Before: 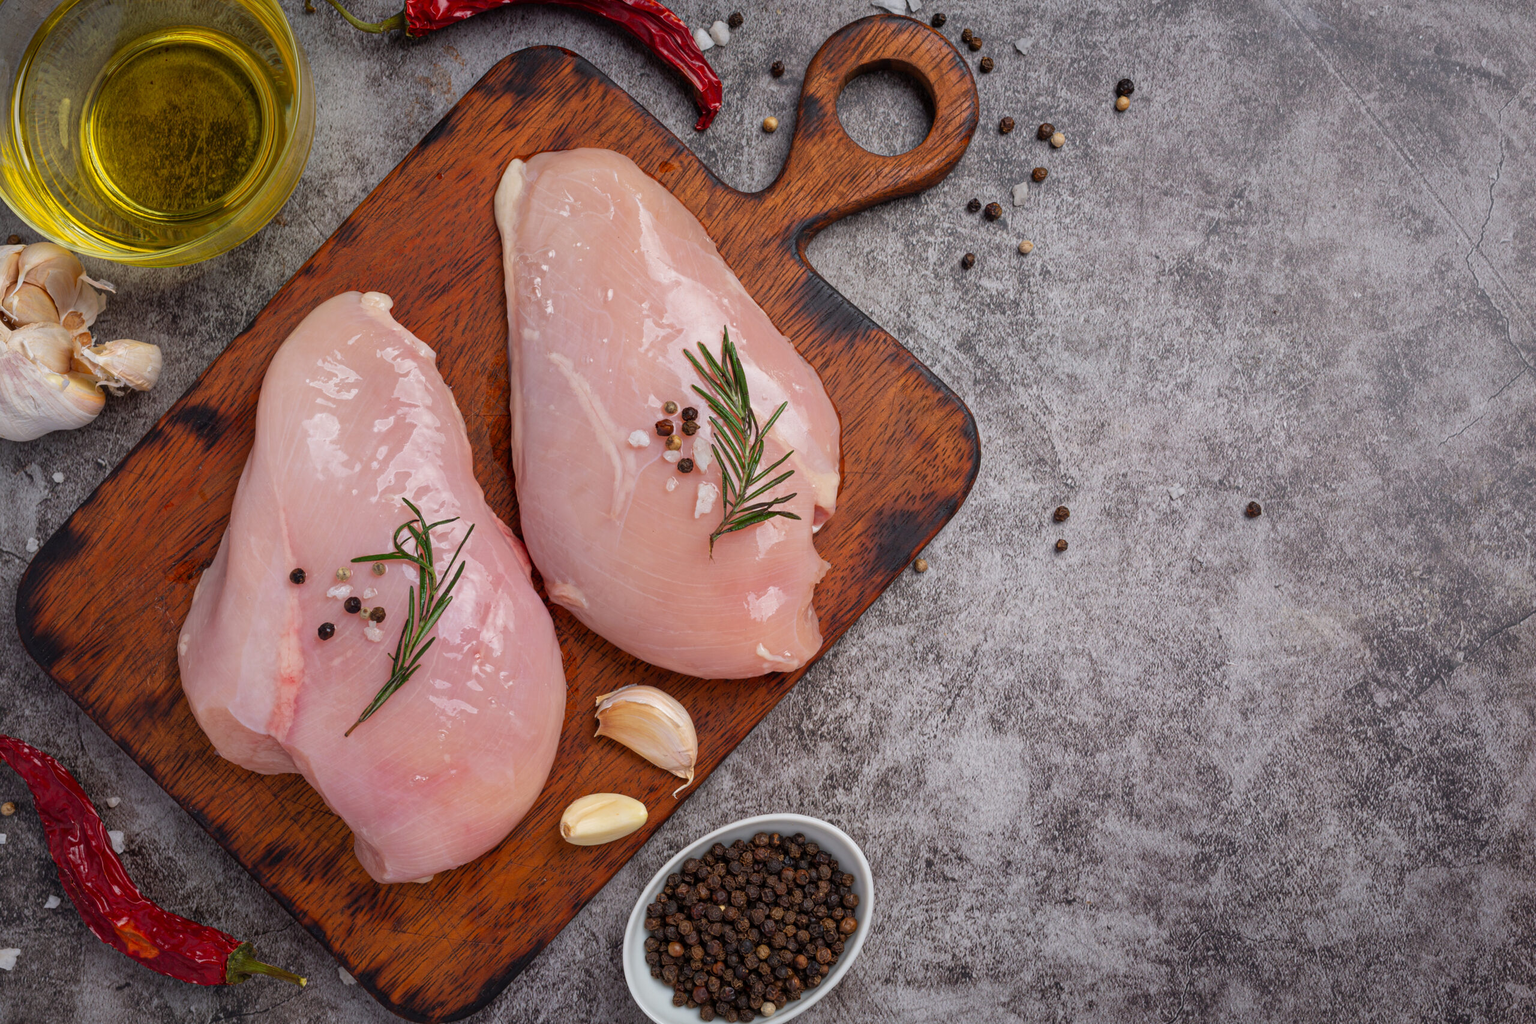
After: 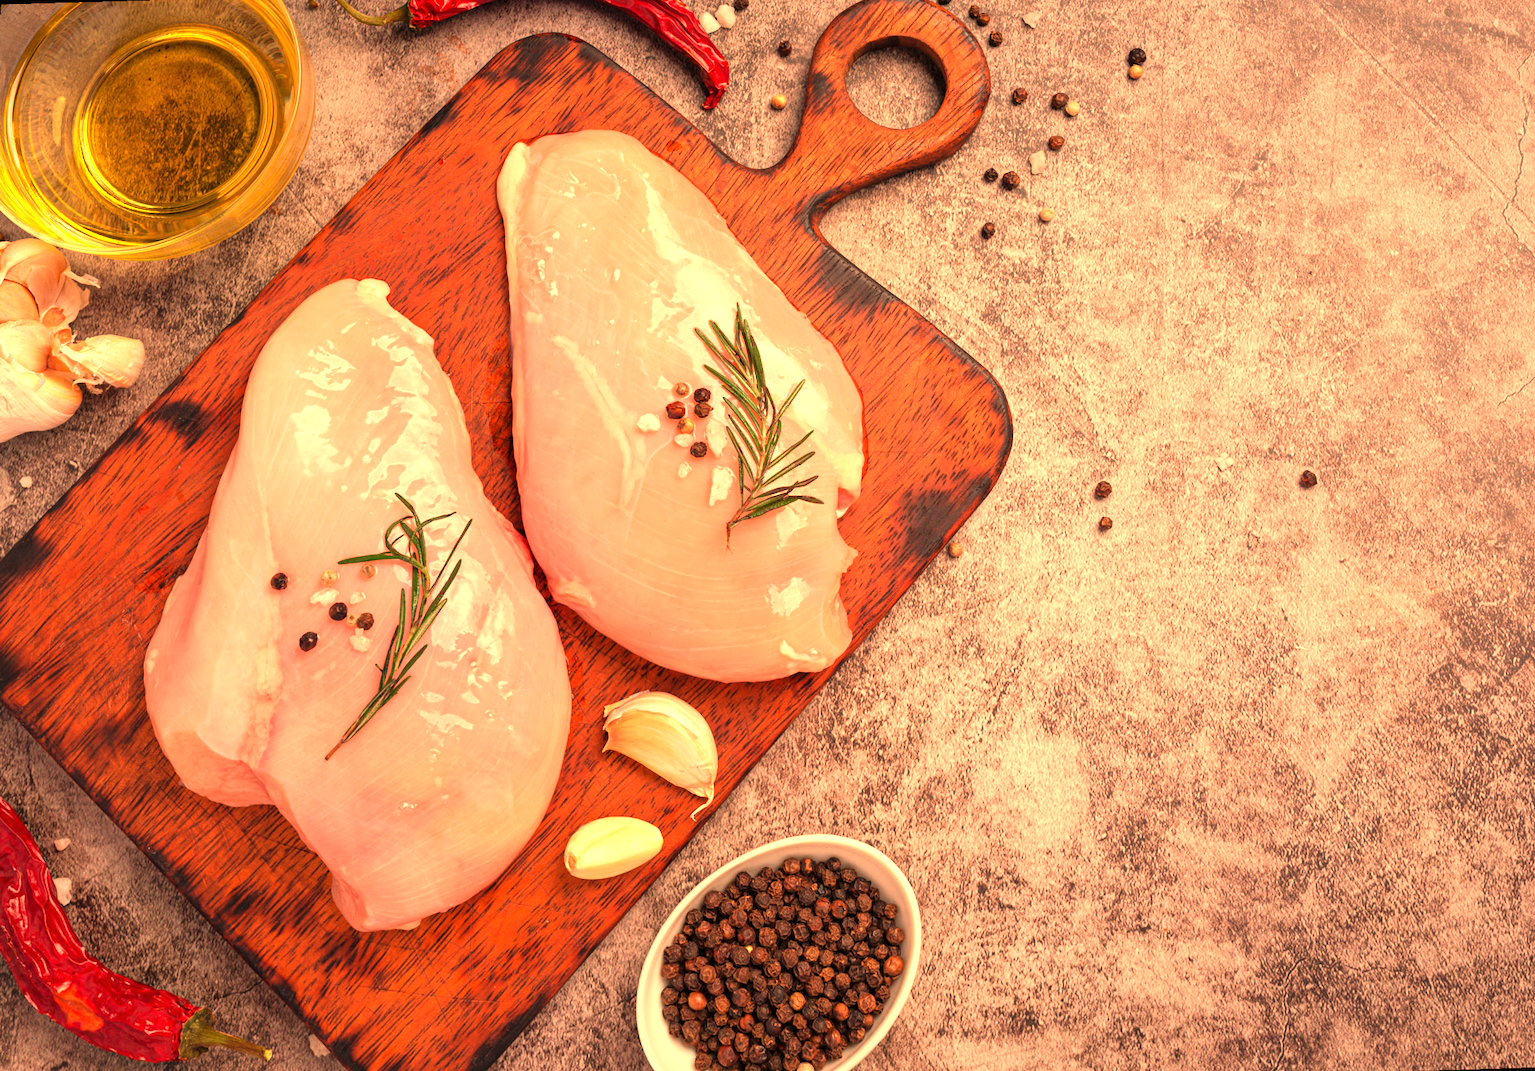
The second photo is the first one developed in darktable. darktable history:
exposure: black level correction 0, exposure 0.9 EV, compensate exposure bias true, compensate highlight preservation false
white balance: red 1.467, blue 0.684
rotate and perspective: rotation -1.68°, lens shift (vertical) -0.146, crop left 0.049, crop right 0.912, crop top 0.032, crop bottom 0.96
